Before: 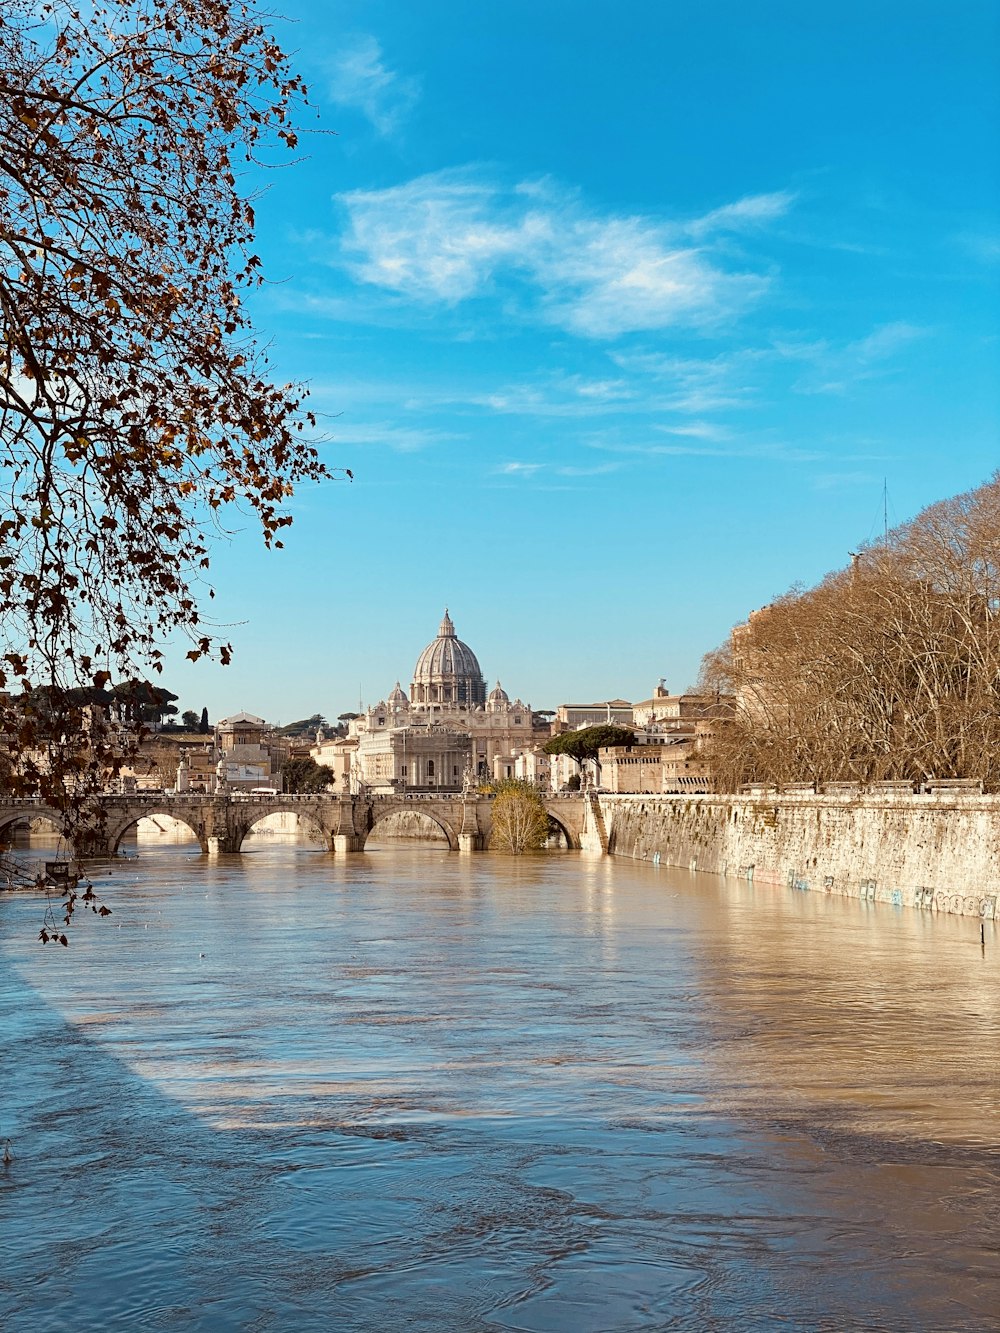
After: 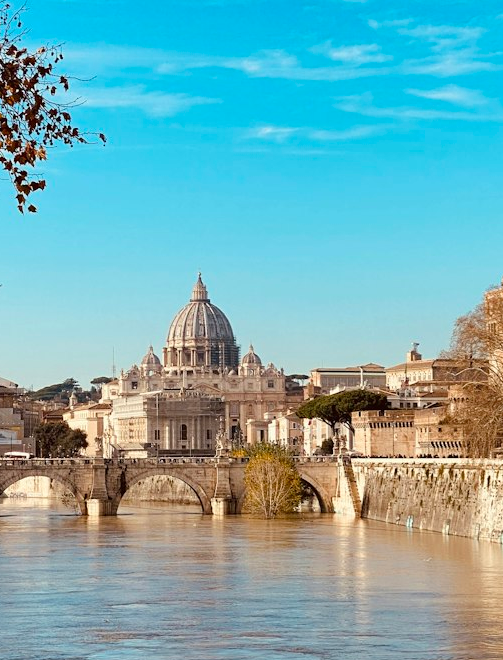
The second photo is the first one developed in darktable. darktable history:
crop: left 24.776%, top 25.242%, right 24.889%, bottom 25.207%
